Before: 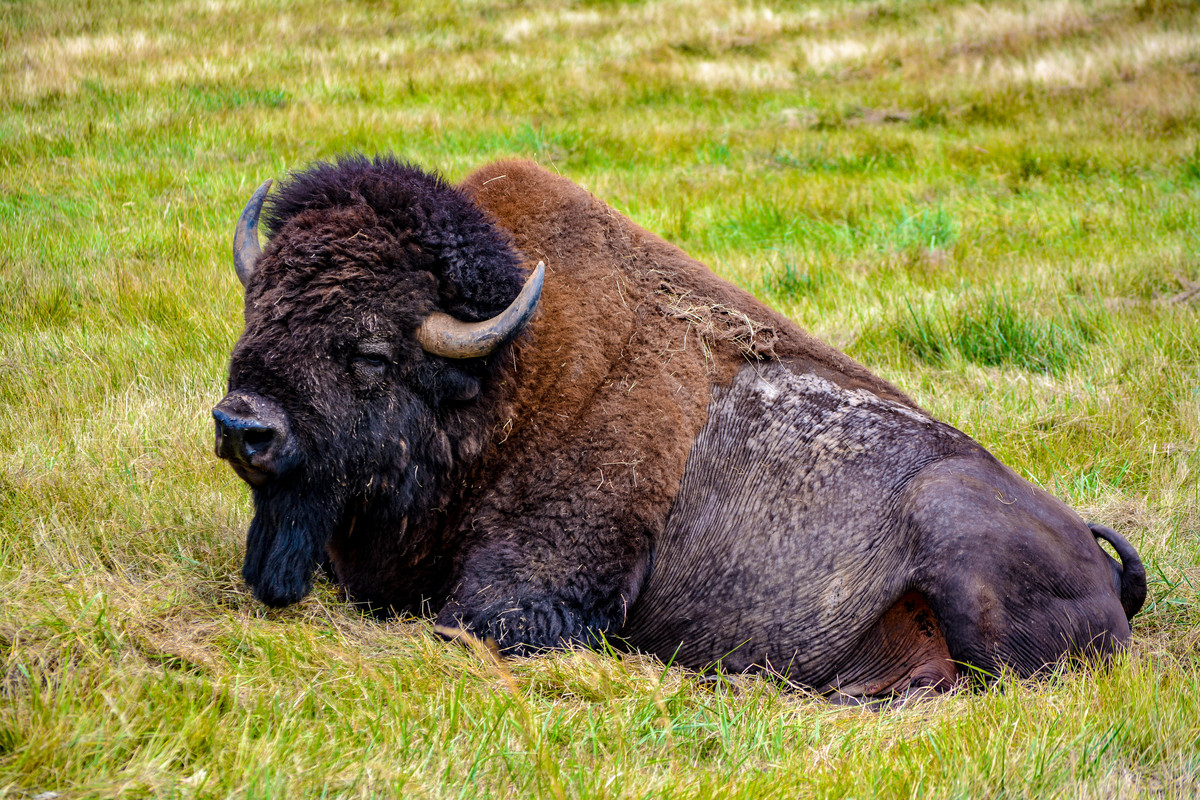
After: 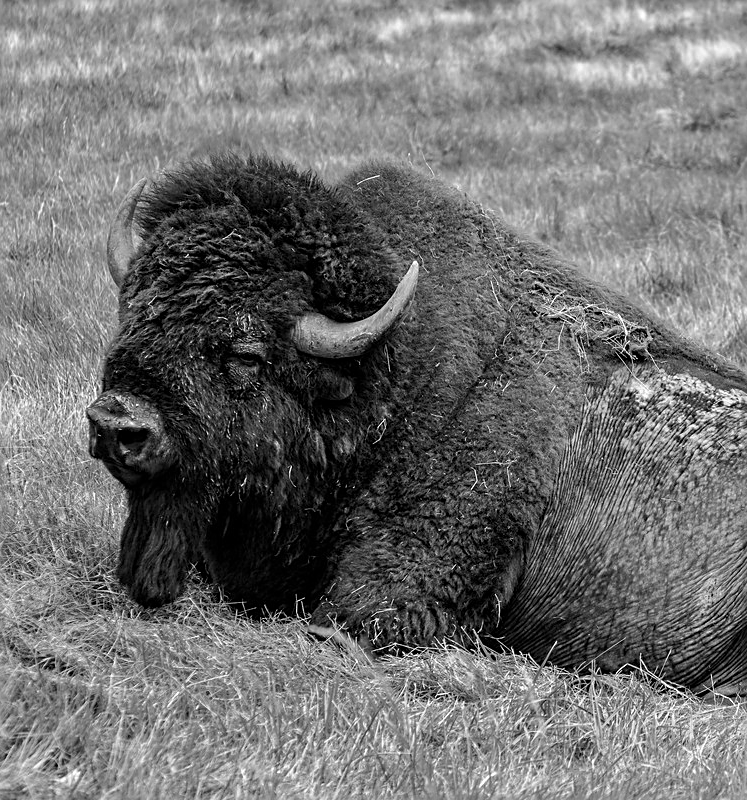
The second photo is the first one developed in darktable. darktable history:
color calibration: output gray [0.246, 0.254, 0.501, 0], gray › normalize channels true, illuminant as shot in camera, x 0.365, y 0.378, temperature 4428.18 K, gamut compression 0.001
color zones: curves: ch0 [(0, 0.278) (0.143, 0.5) (0.286, 0.5) (0.429, 0.5) (0.571, 0.5) (0.714, 0.5) (0.857, 0.5) (1, 0.5)]; ch1 [(0, 1) (0.143, 0.165) (0.286, 0) (0.429, 0) (0.571, 0) (0.714, 0) (0.857, 0.5) (1, 0.5)]; ch2 [(0, 0.508) (0.143, 0.5) (0.286, 0.5) (0.429, 0.5) (0.571, 0.5) (0.714, 0.5) (0.857, 0.5) (1, 0.5)]
crop: left 10.55%, right 26.553%
sharpen: on, module defaults
